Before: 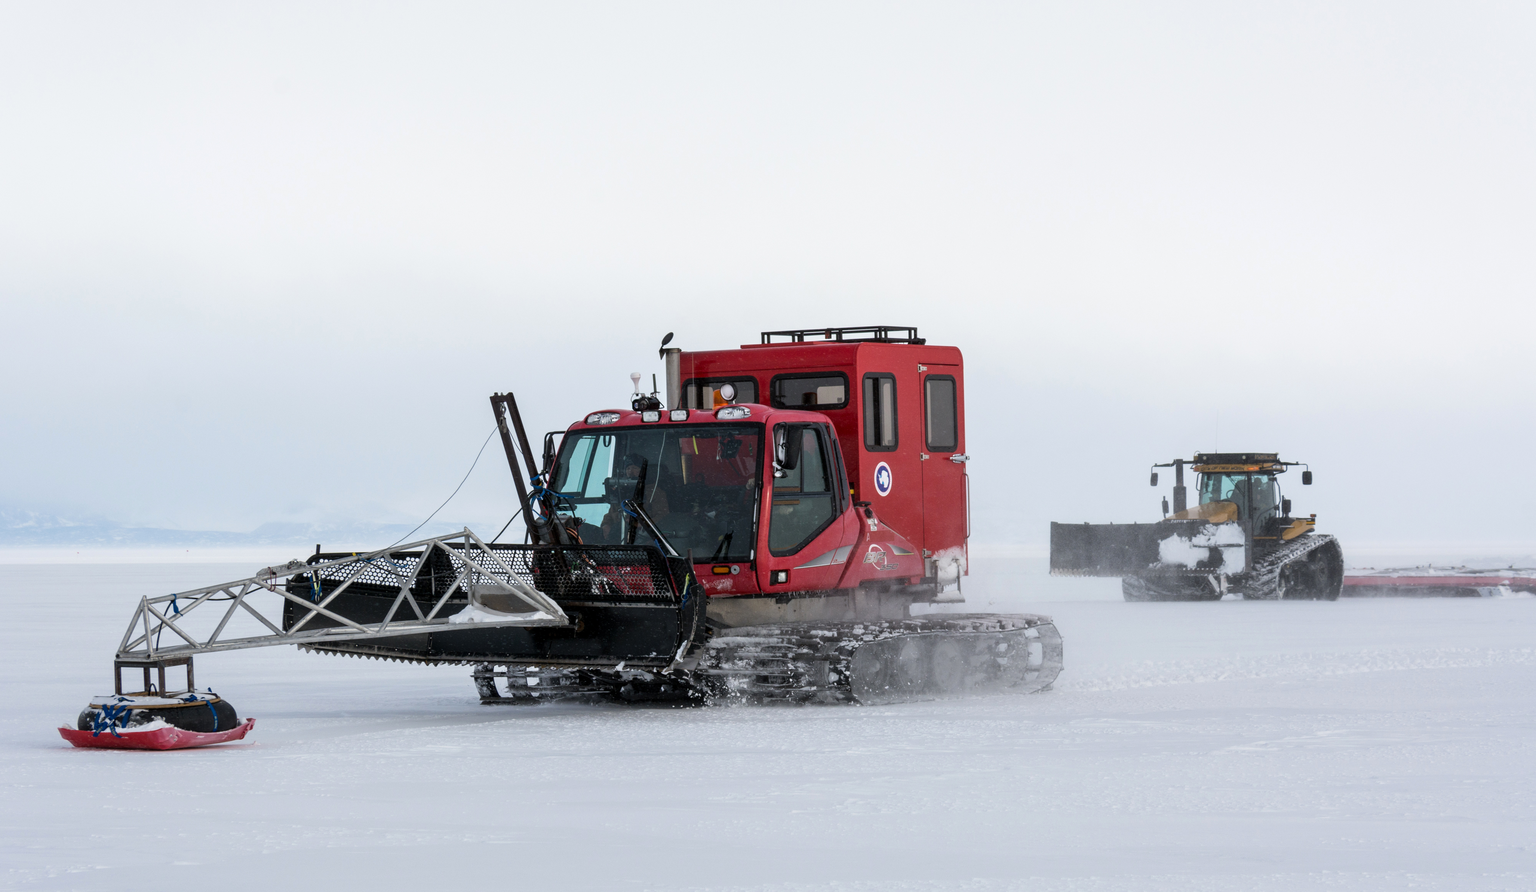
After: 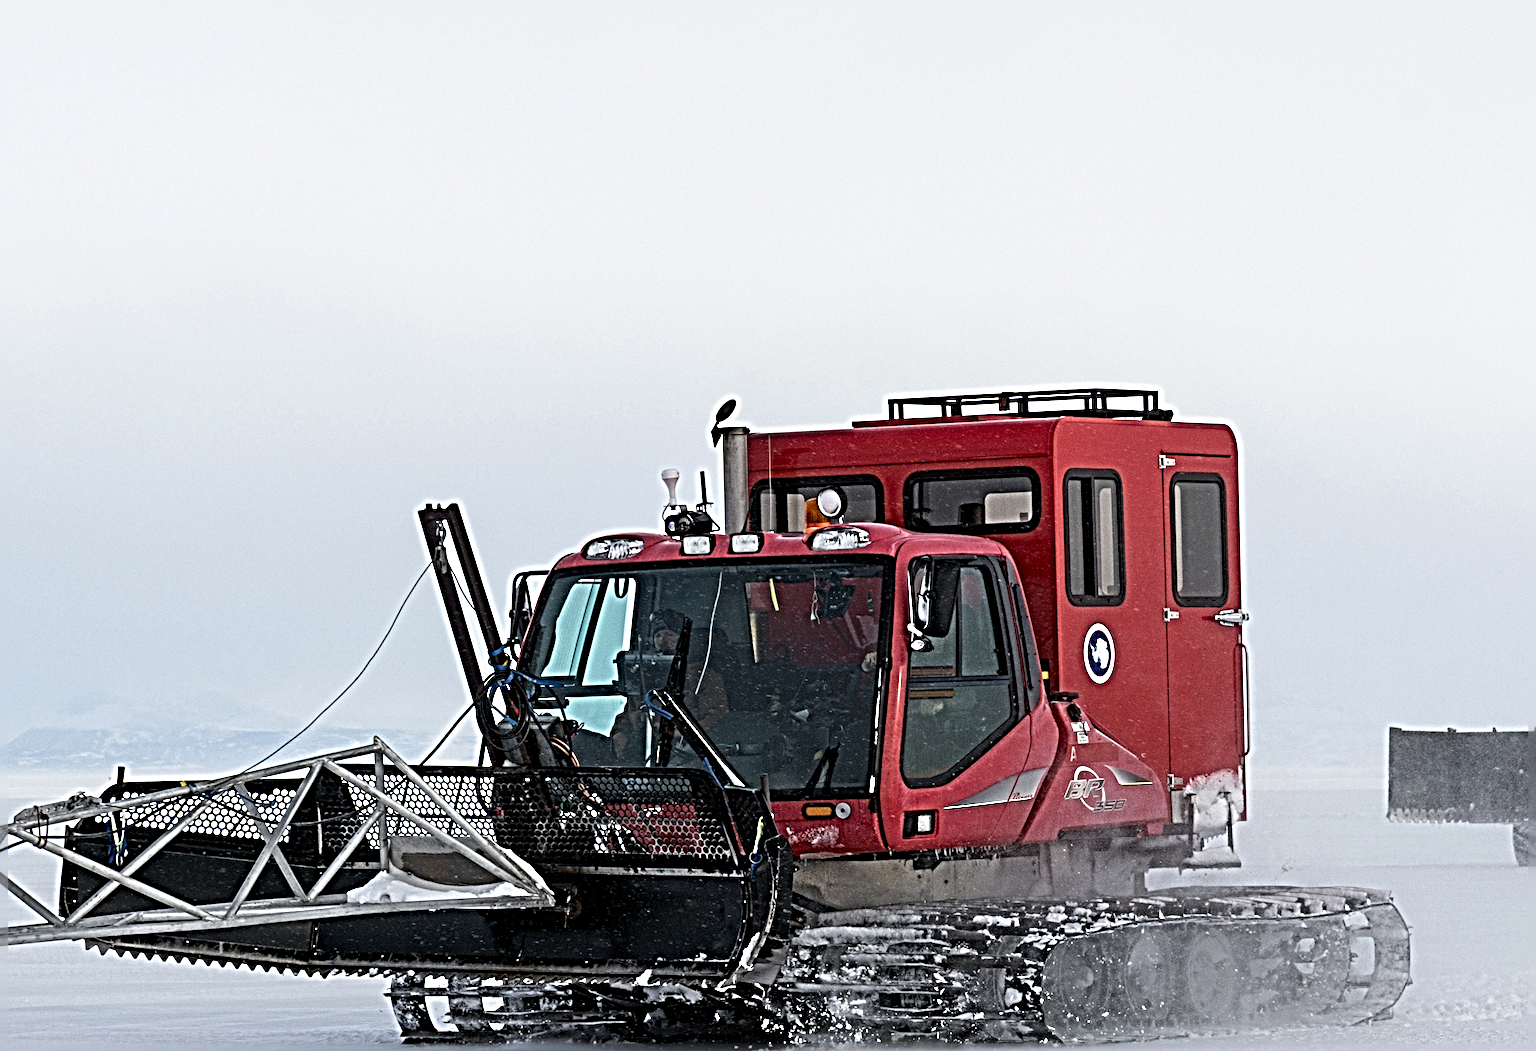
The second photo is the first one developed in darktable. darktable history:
crop: left 16.198%, top 11.419%, right 26.028%, bottom 20.482%
sharpen: radius 6.264, amount 1.804, threshold 0.043
